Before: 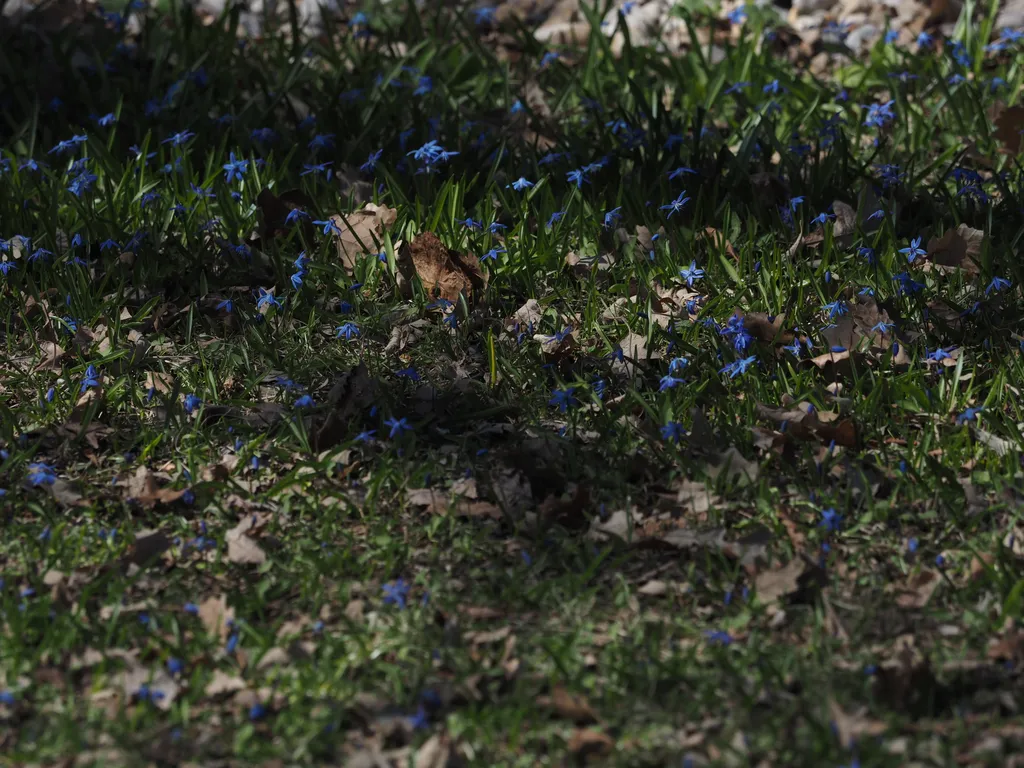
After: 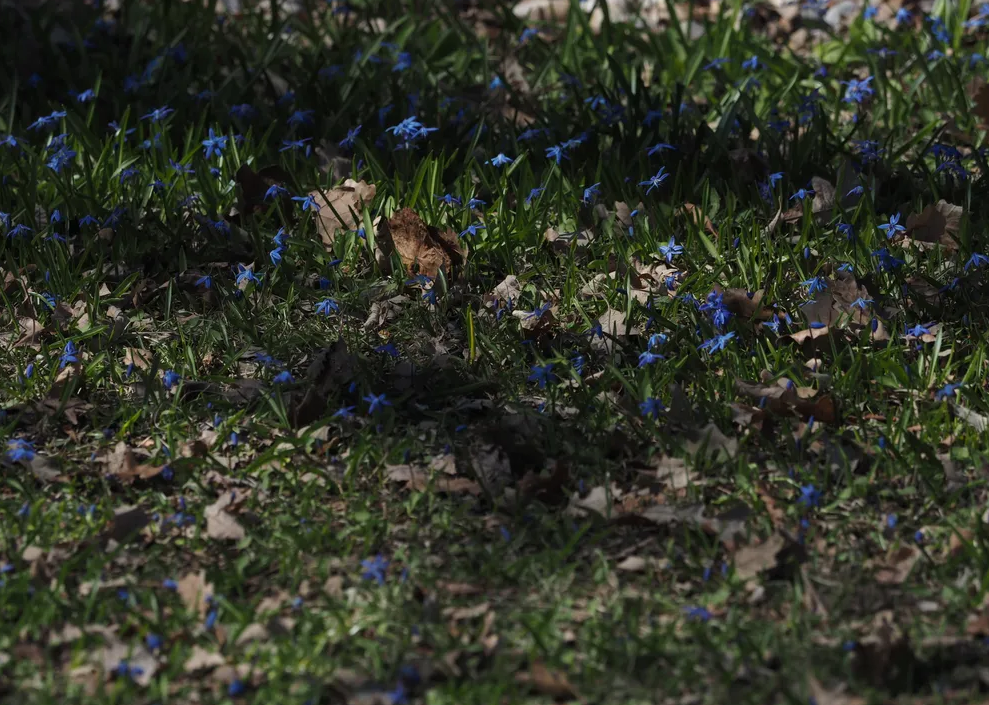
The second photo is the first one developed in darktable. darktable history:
crop: left 2.125%, top 3.218%, right 1.229%, bottom 4.953%
